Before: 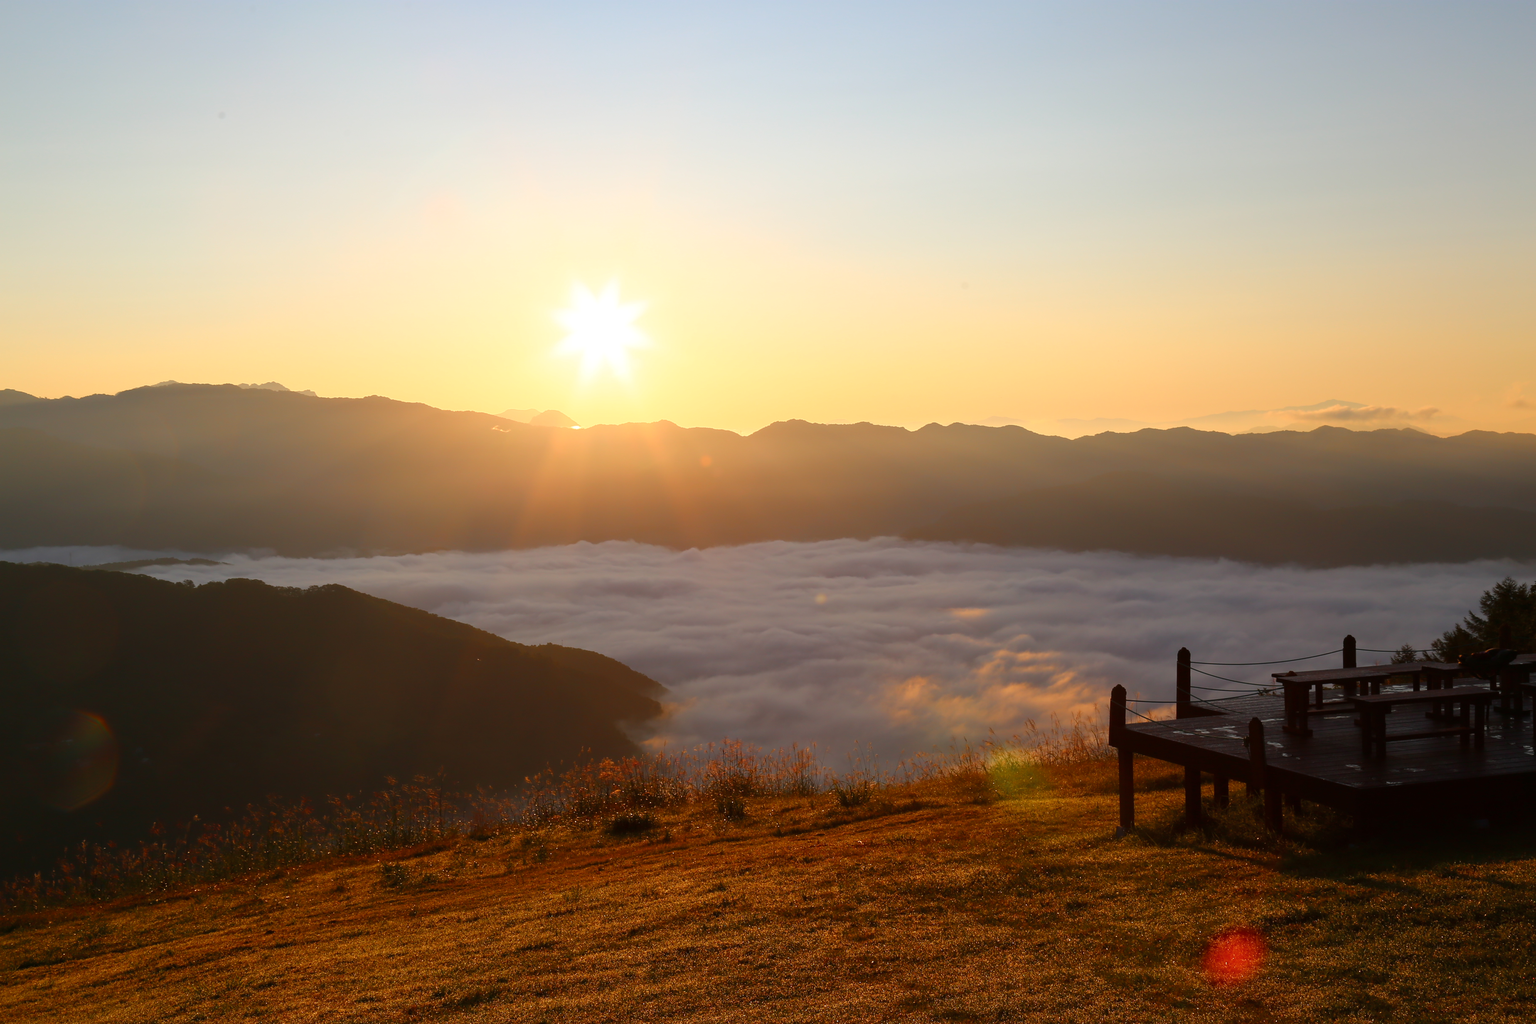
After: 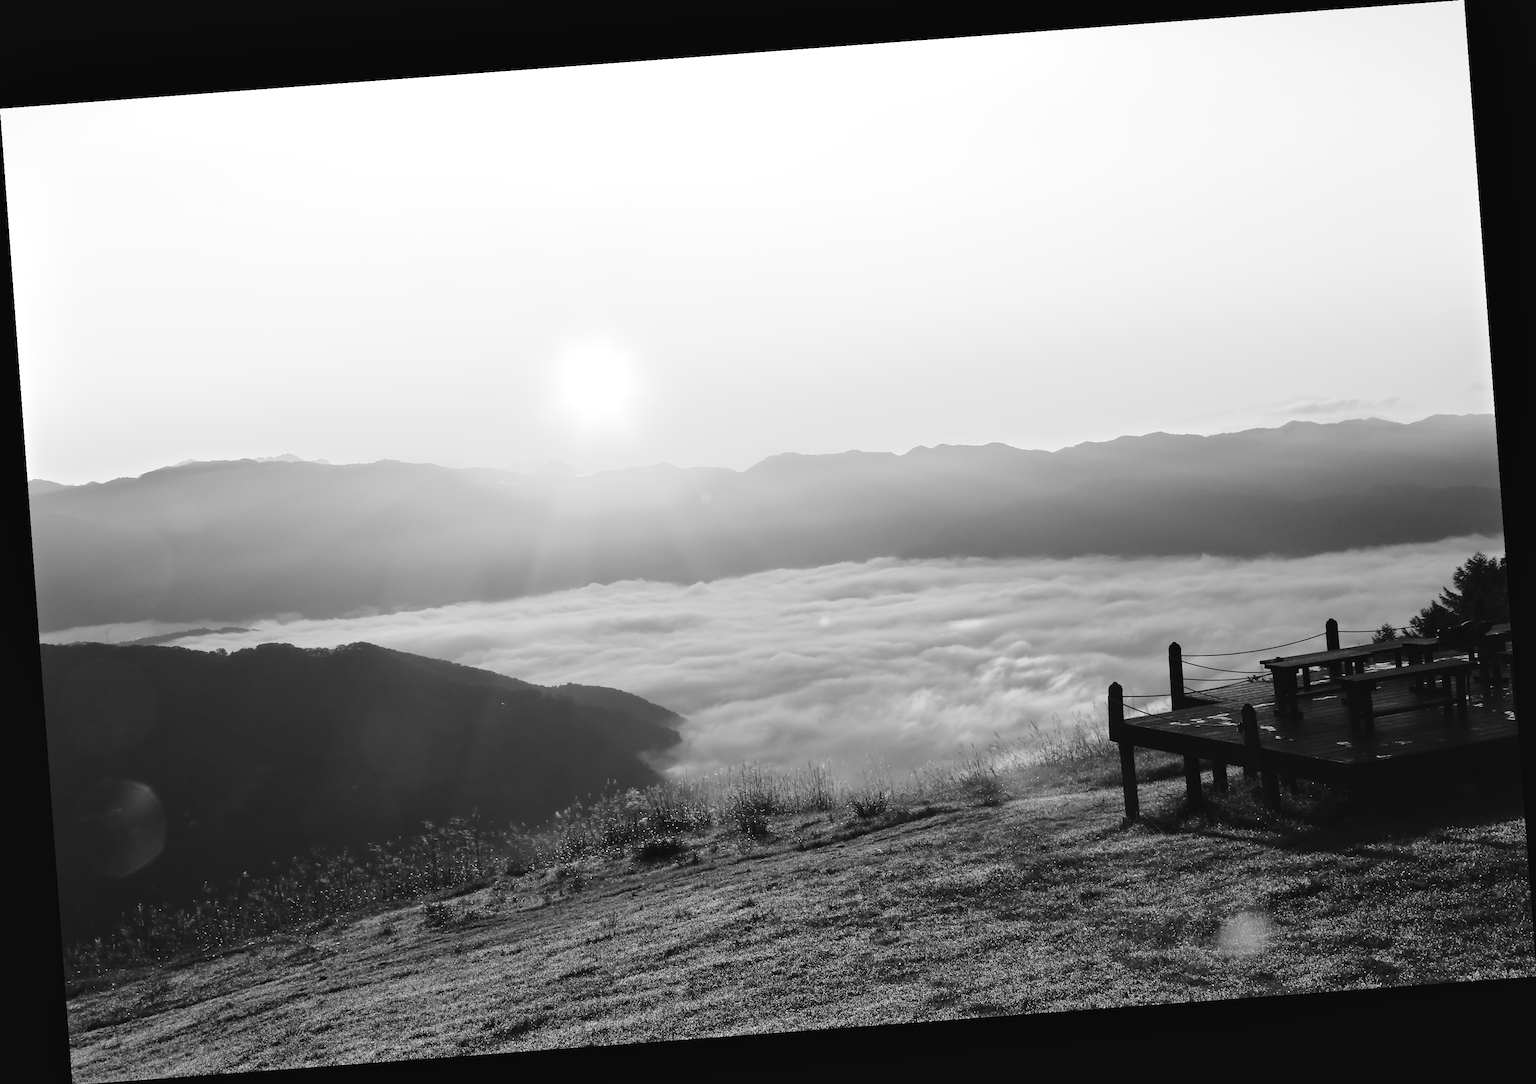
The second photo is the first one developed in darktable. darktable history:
exposure: black level correction 0, exposure 1.3 EV, compensate exposure bias true, compensate highlight preservation false
rotate and perspective: rotation -4.25°, automatic cropping off
tone curve: curves: ch0 [(0, 0.023) (0.132, 0.075) (0.251, 0.186) (0.441, 0.476) (0.662, 0.757) (0.849, 0.927) (1, 0.99)]; ch1 [(0, 0) (0.447, 0.411) (0.483, 0.469) (0.498, 0.496) (0.518, 0.514) (0.561, 0.59) (0.606, 0.659) (0.657, 0.725) (0.869, 0.916) (1, 1)]; ch2 [(0, 0) (0.307, 0.315) (0.425, 0.438) (0.483, 0.477) (0.503, 0.503) (0.526, 0.553) (0.552, 0.601) (0.615, 0.669) (0.703, 0.797) (0.985, 0.966)], color space Lab, independent channels
shadows and highlights: shadows 35, highlights -35, soften with gaussian
monochrome: a 14.95, b -89.96
